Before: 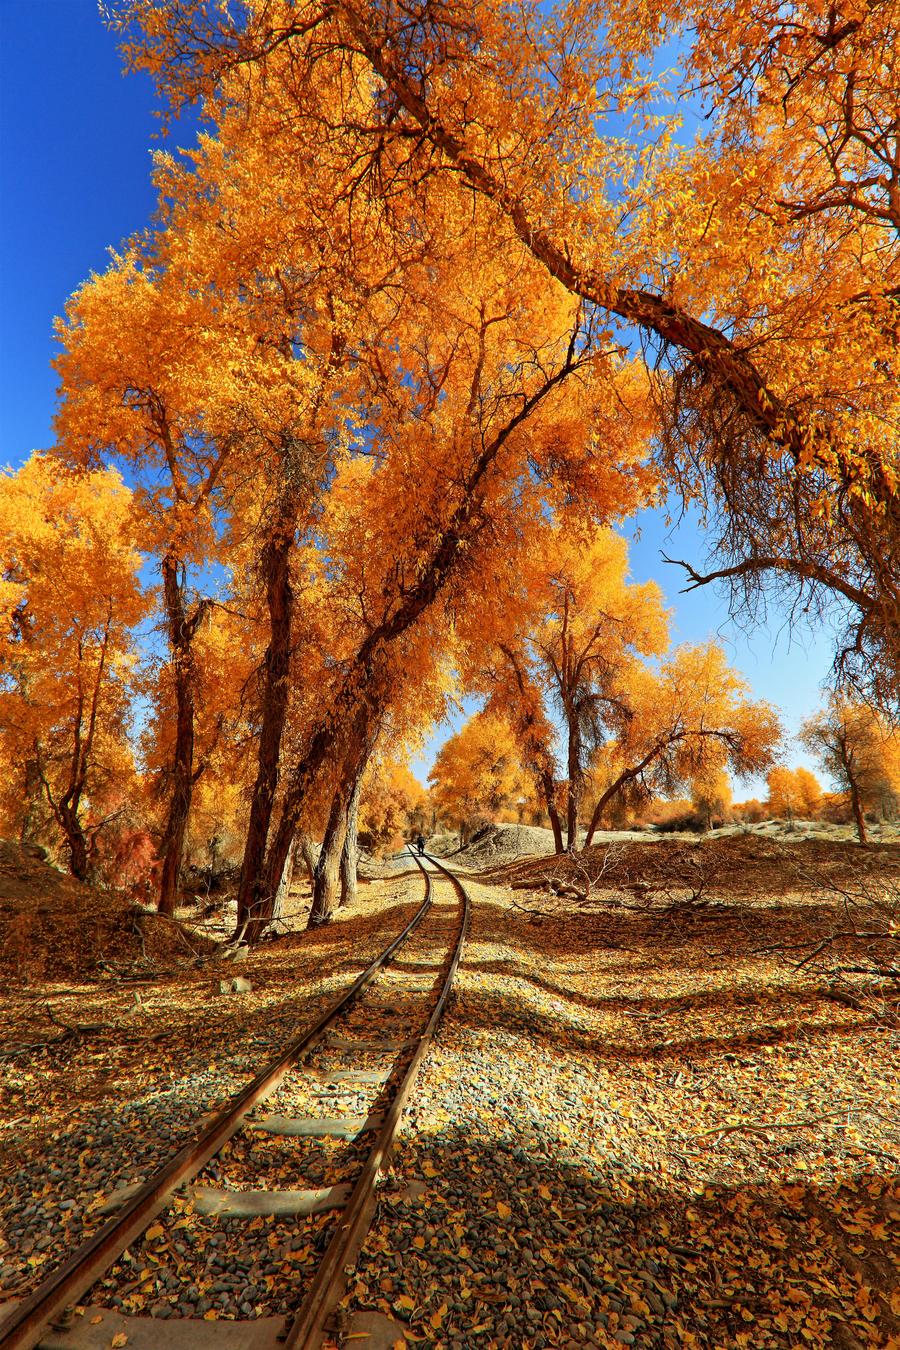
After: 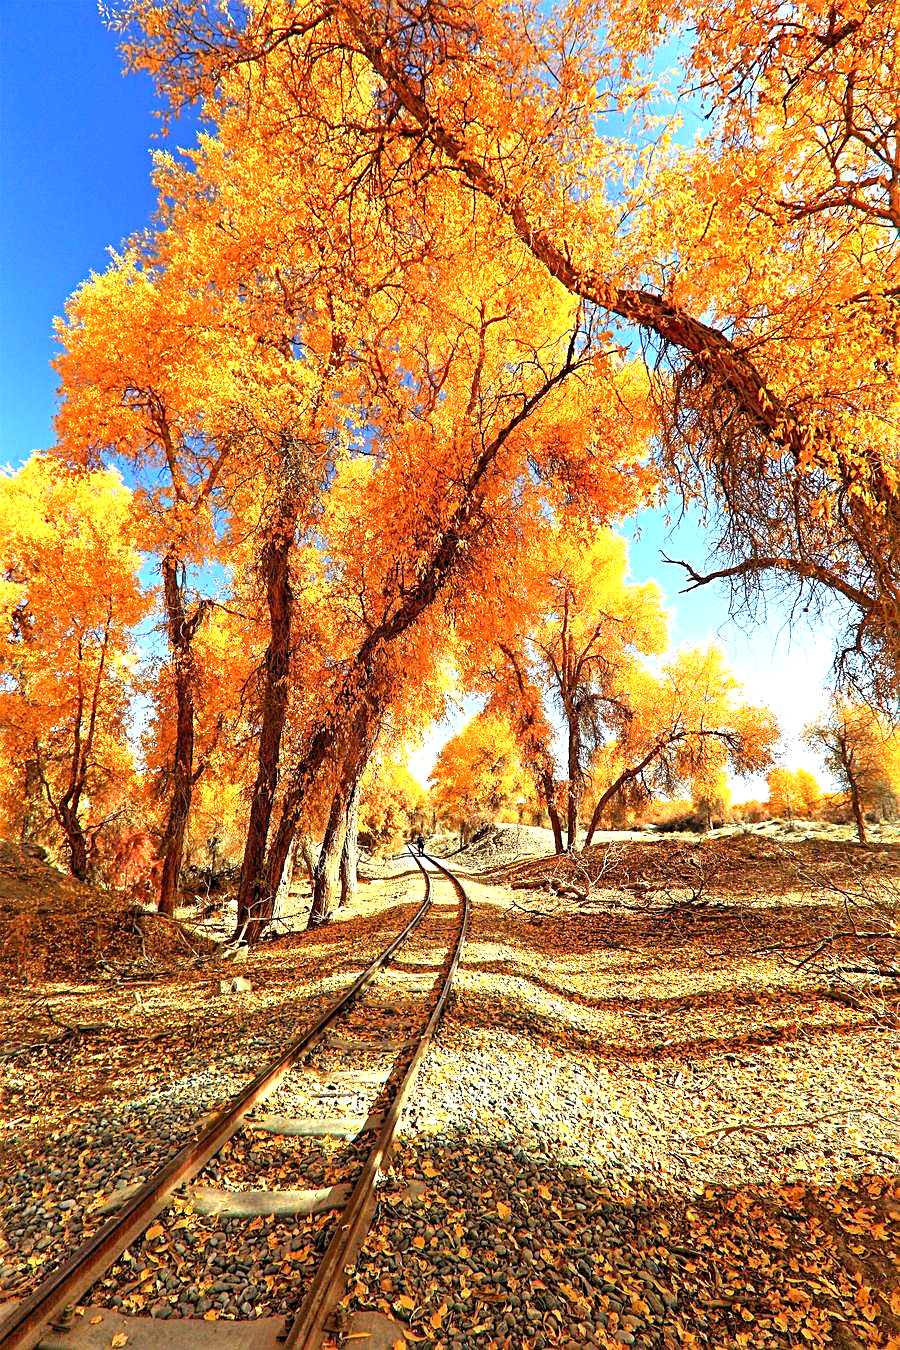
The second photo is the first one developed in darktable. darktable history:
exposure: black level correction 0, exposure 1.104 EV, compensate exposure bias true, compensate highlight preservation false
sharpen: on, module defaults
levels: levels [0, 0.492, 0.984]
